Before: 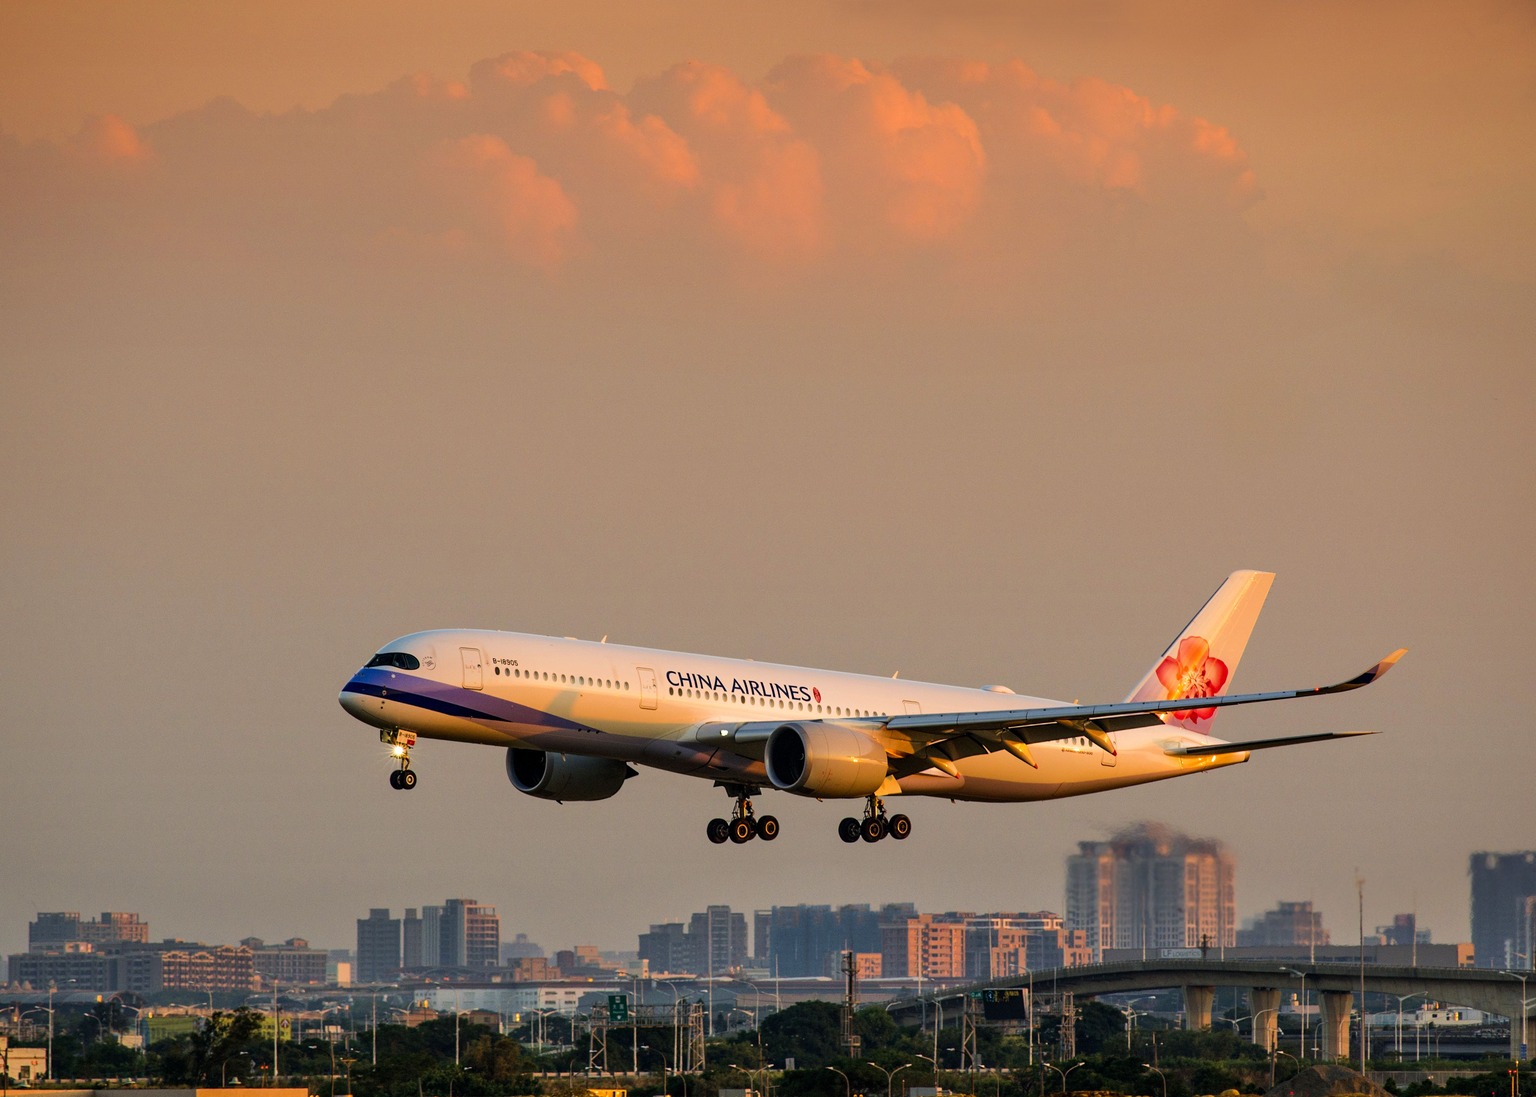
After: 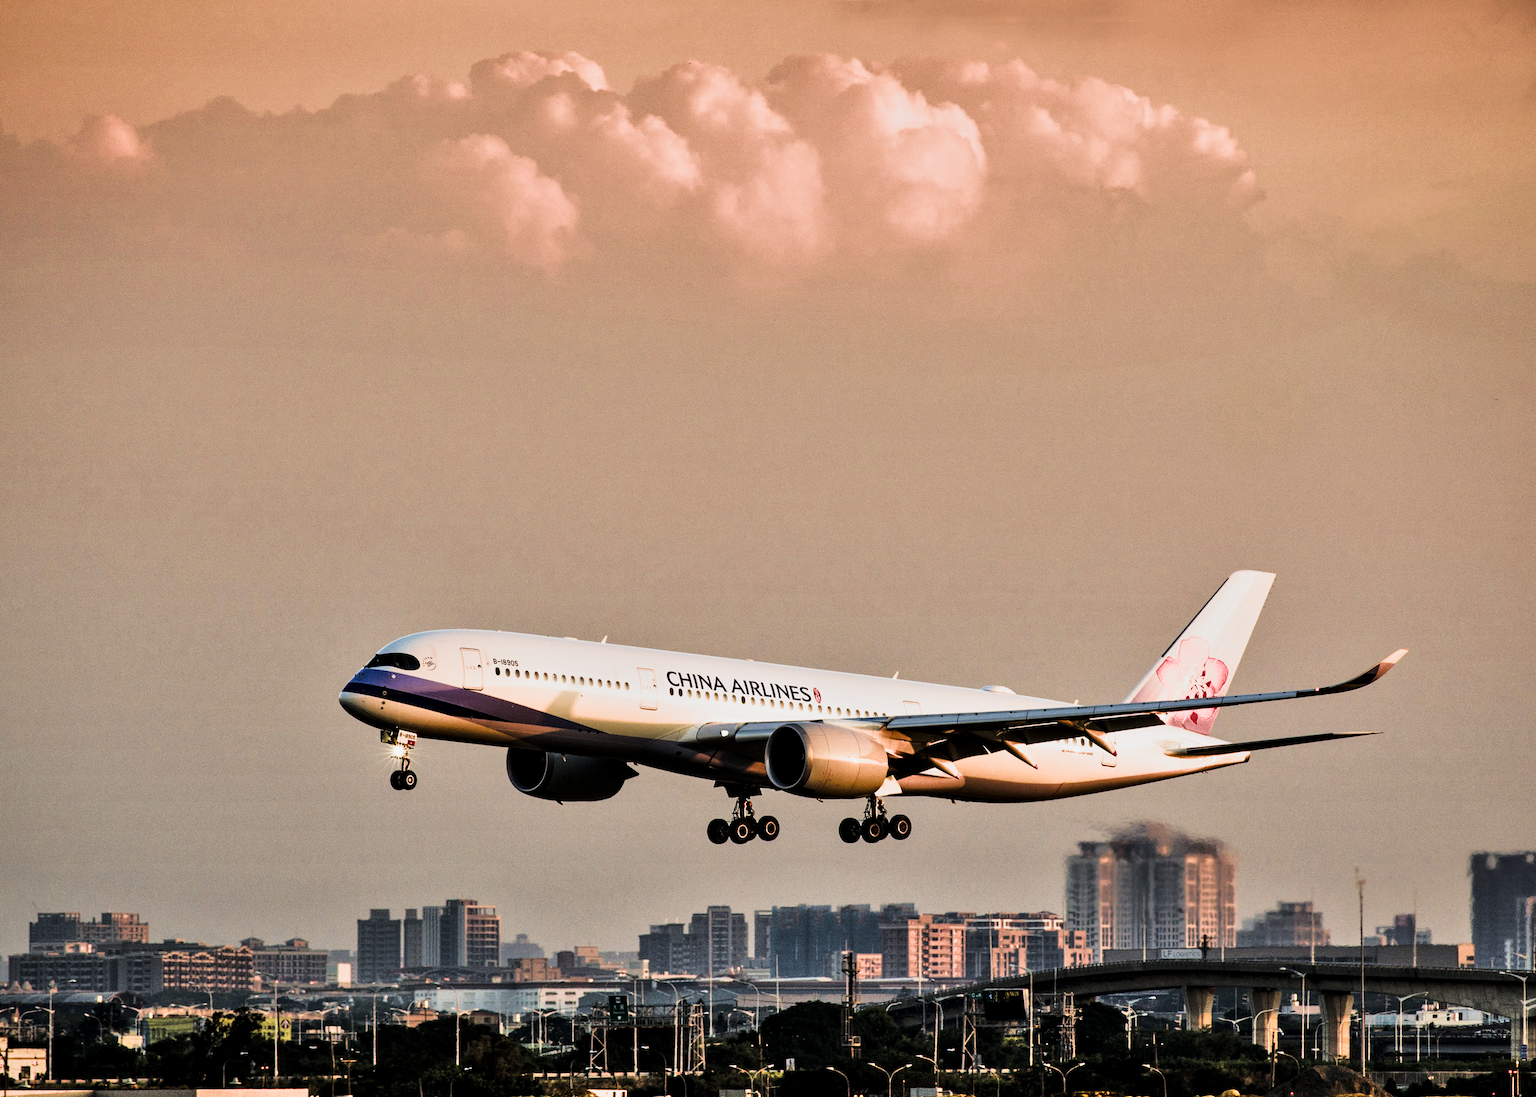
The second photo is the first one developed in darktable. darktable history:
shadows and highlights: low approximation 0.01, soften with gaussian
filmic rgb: black relative exposure -7.99 EV, white relative exposure 2.19 EV, hardness 6.96, color science v5 (2021), contrast in shadows safe, contrast in highlights safe
tone curve: curves: ch0 [(0, 0) (0.081, 0.044) (0.192, 0.125) (0.283, 0.238) (0.416, 0.449) (0.495, 0.524) (0.661, 0.756) (0.788, 0.87) (1, 0.951)]; ch1 [(0, 0) (0.161, 0.092) (0.35, 0.33) (0.392, 0.392) (0.427, 0.426) (0.479, 0.472) (0.505, 0.497) (0.521, 0.524) (0.567, 0.56) (0.583, 0.592) (0.625, 0.627) (0.678, 0.733) (1, 1)]; ch2 [(0, 0) (0.346, 0.362) (0.404, 0.427) (0.502, 0.499) (0.531, 0.523) (0.544, 0.561) (0.58, 0.59) (0.629, 0.642) (0.717, 0.678) (1, 1)], color space Lab, linked channels, preserve colors none
local contrast: highlights 102%, shadows 99%, detail 119%, midtone range 0.2
